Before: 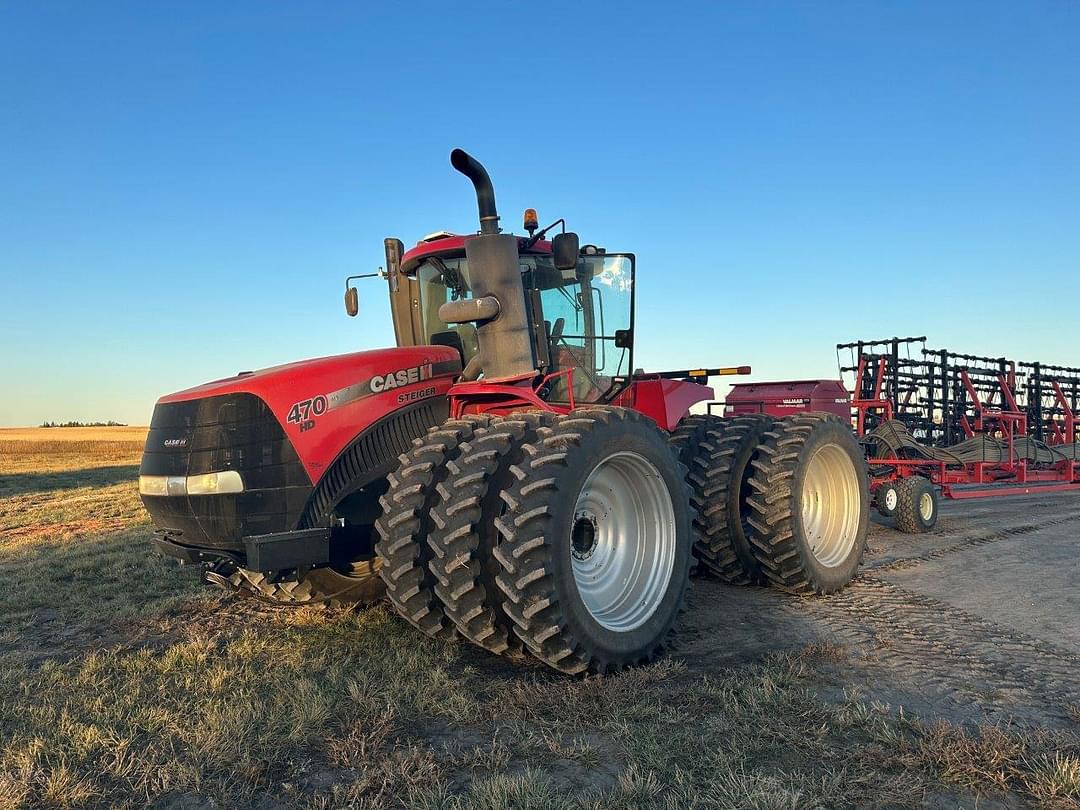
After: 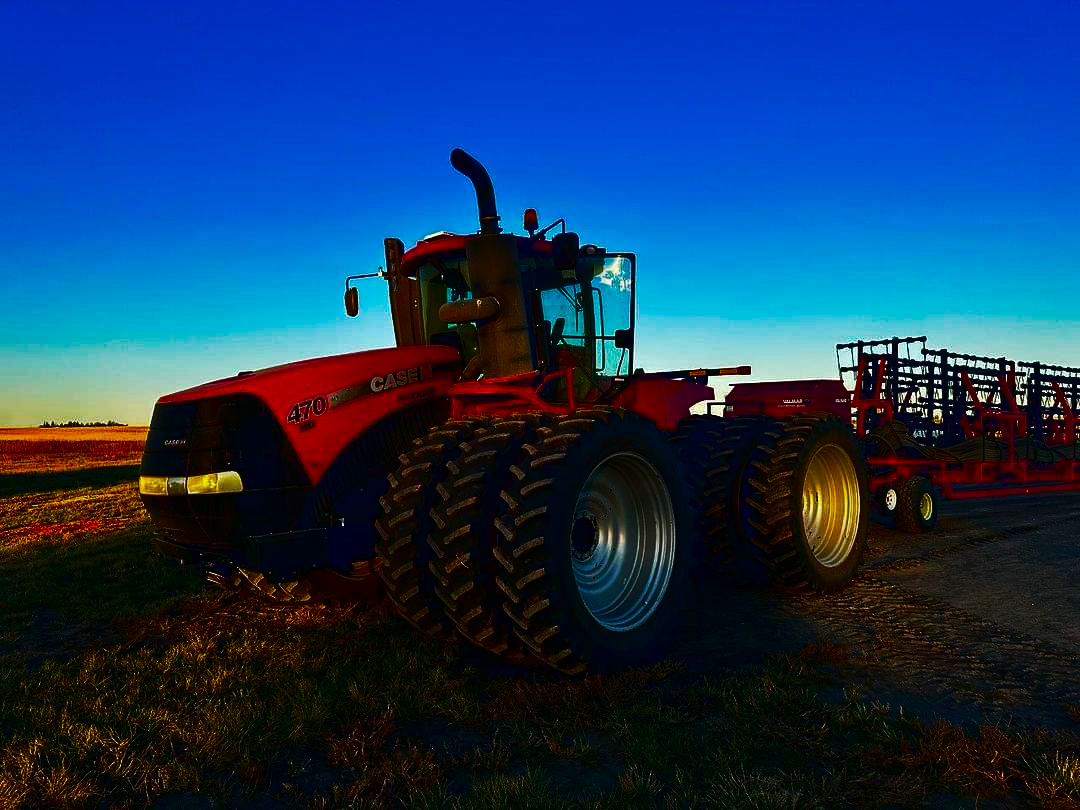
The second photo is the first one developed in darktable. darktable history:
contrast brightness saturation: brightness -0.982, saturation 0.995
tone curve: curves: ch0 [(0, 0) (0.003, 0.005) (0.011, 0.011) (0.025, 0.022) (0.044, 0.035) (0.069, 0.051) (0.1, 0.073) (0.136, 0.106) (0.177, 0.147) (0.224, 0.195) (0.277, 0.253) (0.335, 0.315) (0.399, 0.388) (0.468, 0.488) (0.543, 0.586) (0.623, 0.685) (0.709, 0.764) (0.801, 0.838) (0.898, 0.908) (1, 1)], preserve colors none
